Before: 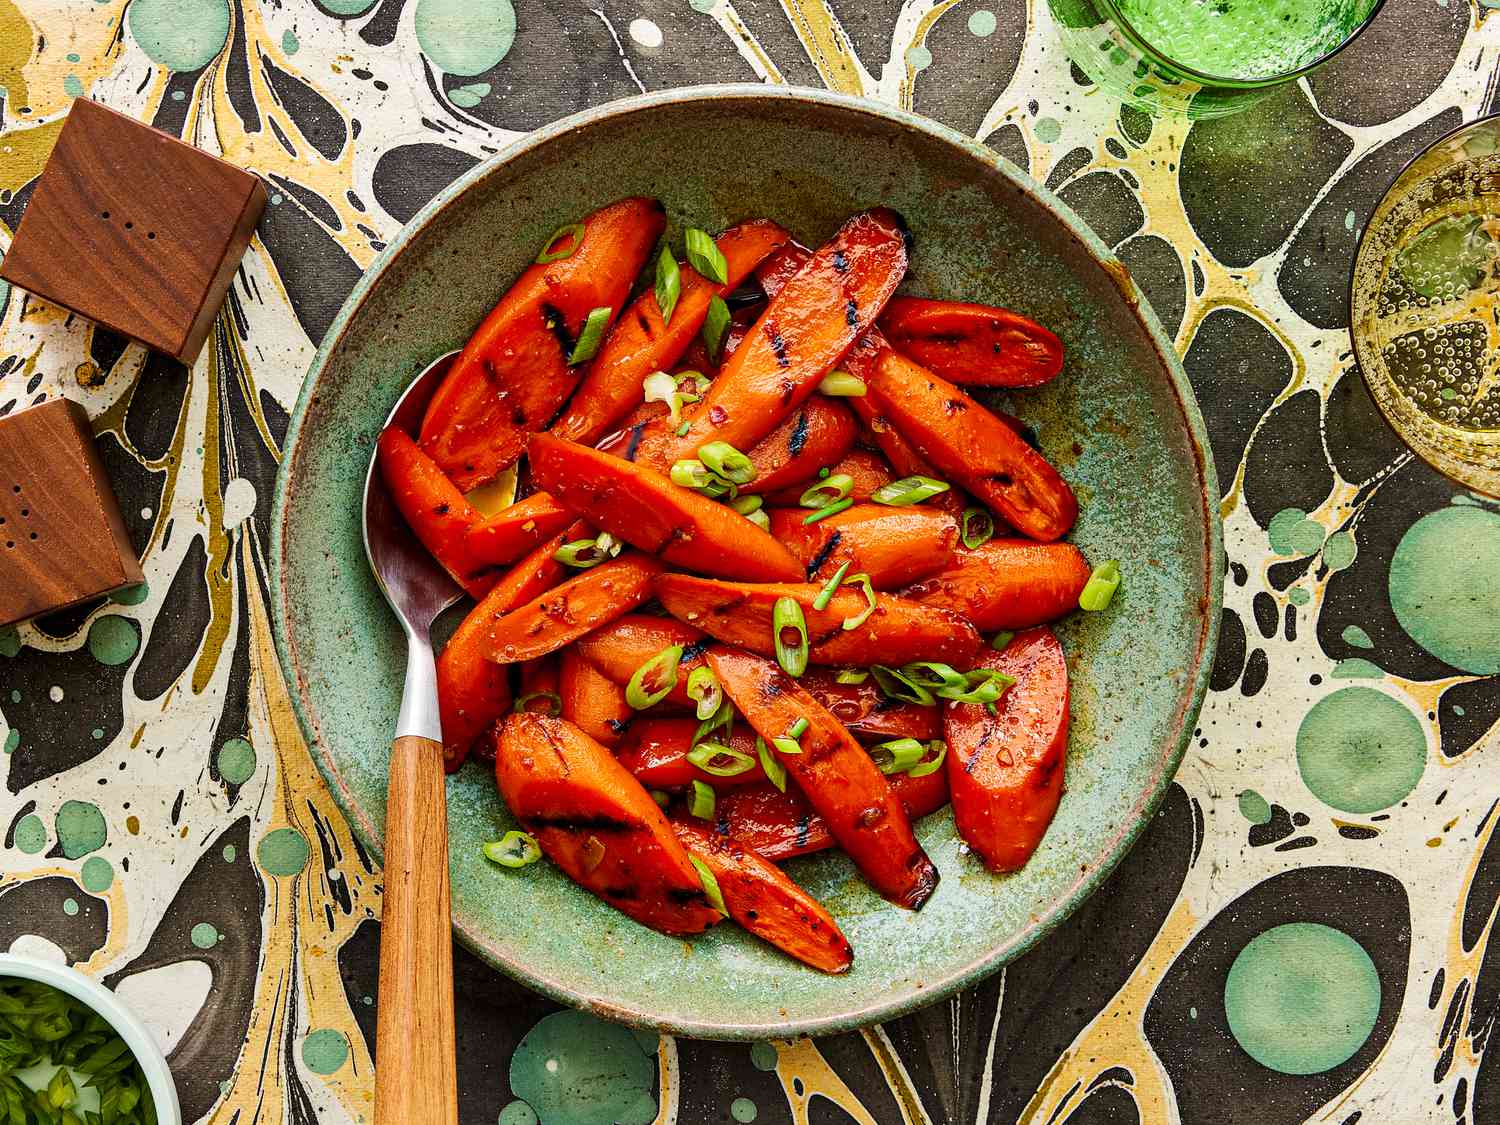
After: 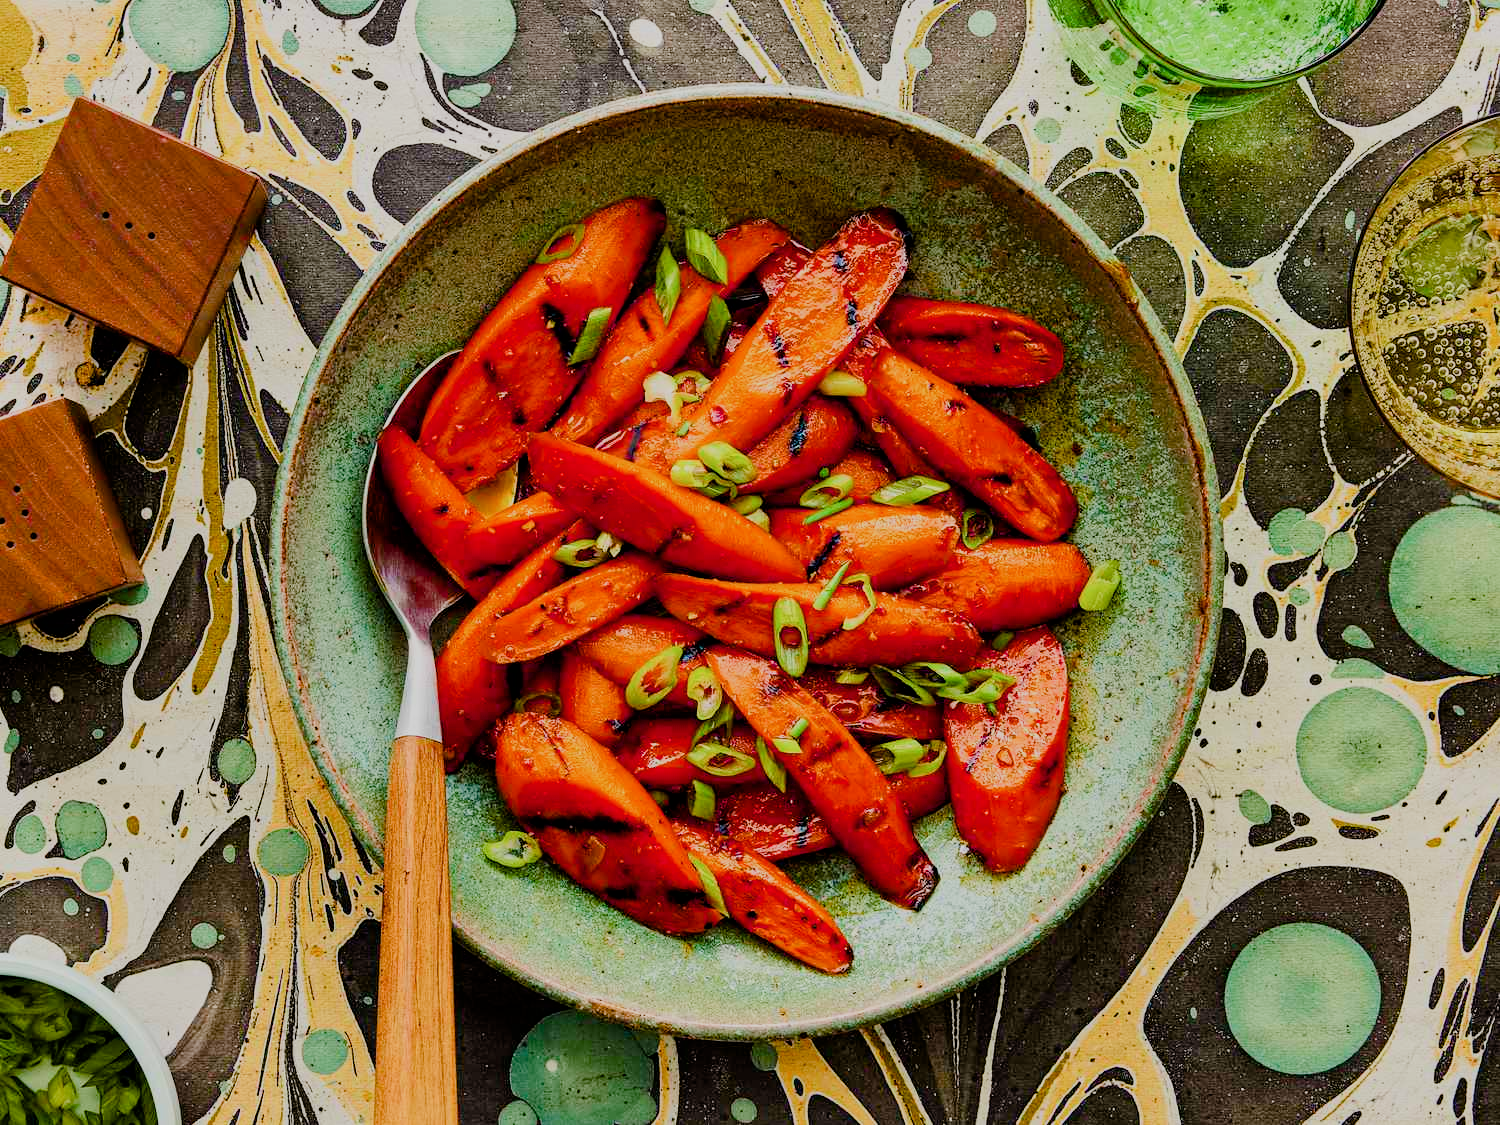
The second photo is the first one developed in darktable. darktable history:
color balance rgb: power › hue 206.49°, perceptual saturation grading › global saturation 20%, perceptual saturation grading › highlights -24.759%, perceptual saturation grading › shadows 50.207%, contrast -29.679%
filmic rgb: black relative exposure -5.02 EV, white relative exposure 3.99 EV, hardness 2.88, contrast 1.387, highlights saturation mix -29.37%
exposure: exposure 0.202 EV, compensate highlight preservation false
